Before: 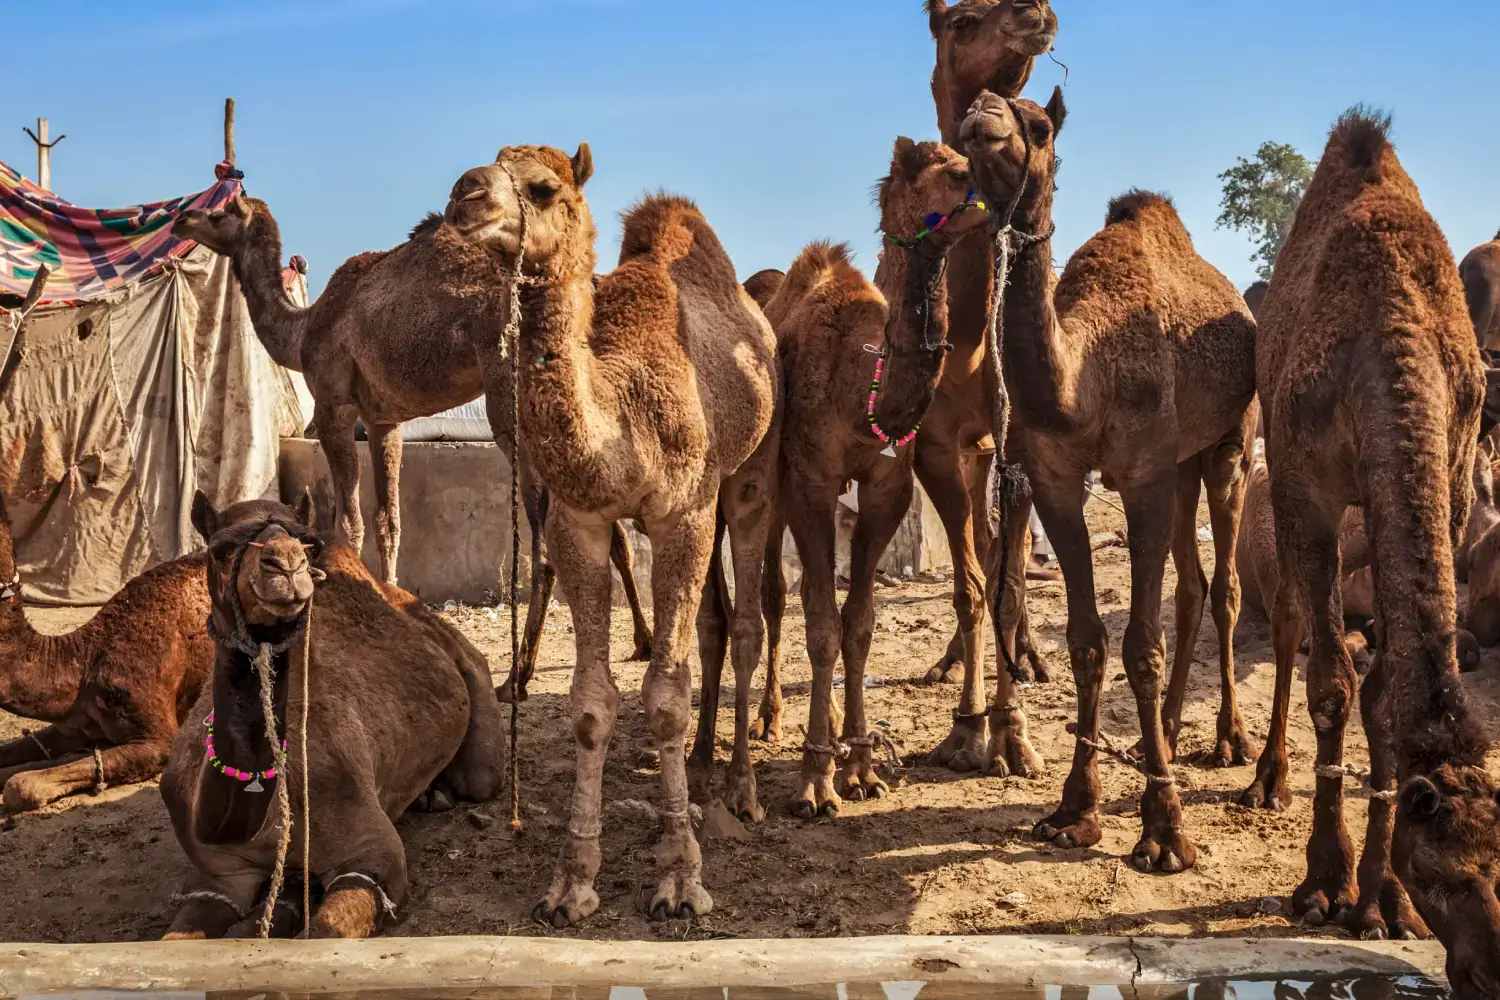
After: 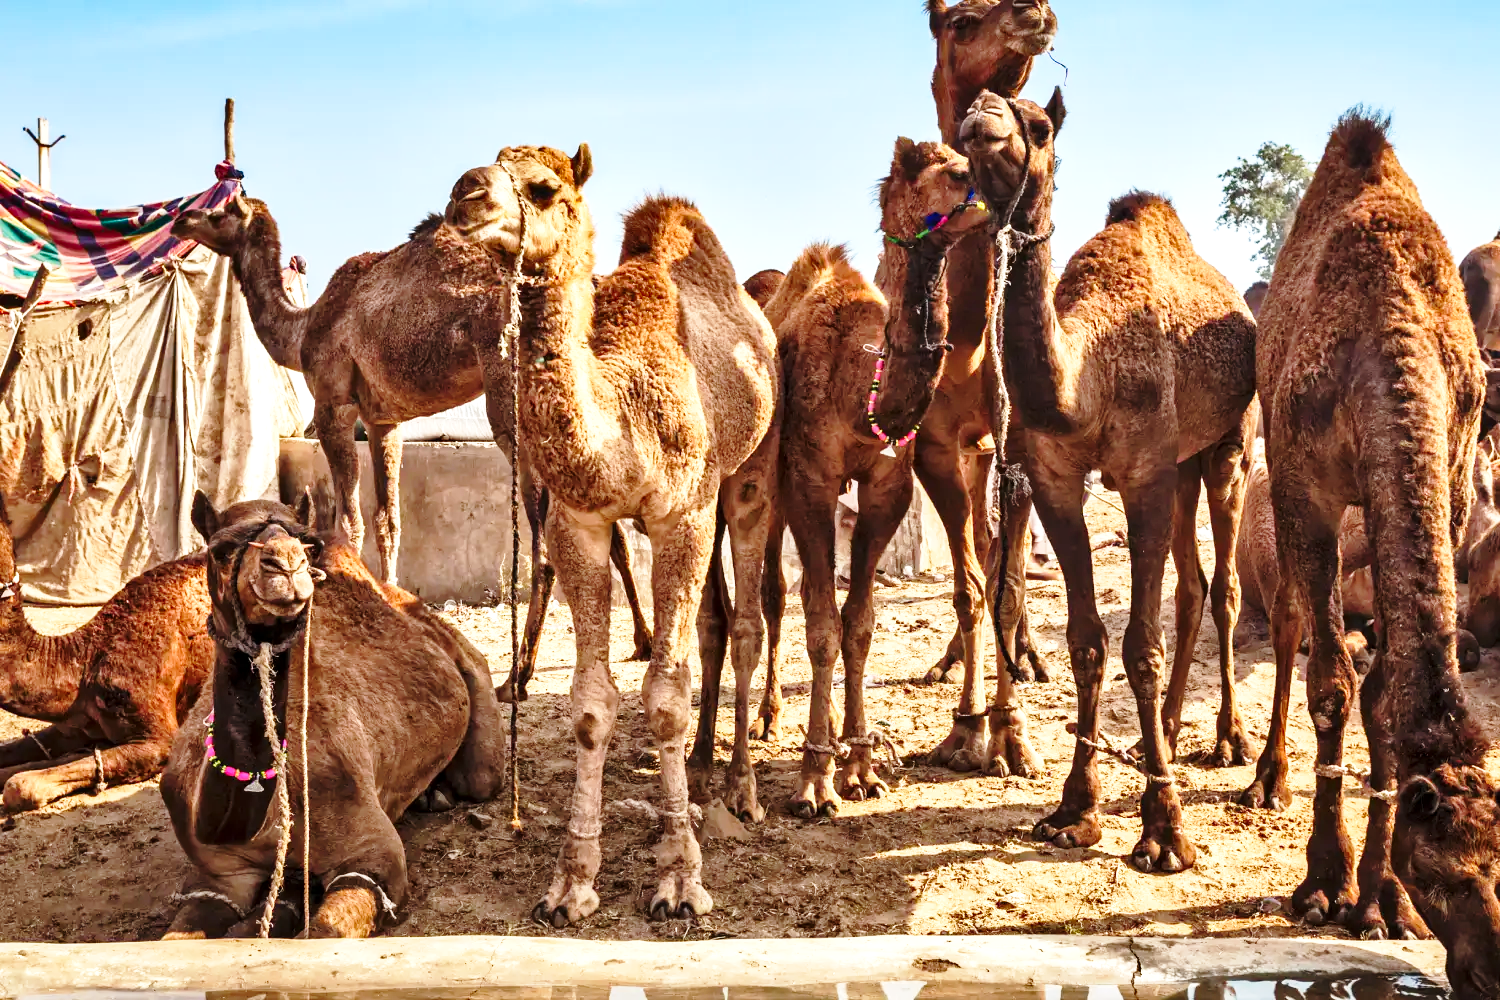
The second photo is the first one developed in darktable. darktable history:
exposure: black level correction 0.001, exposure 0.5 EV, compensate exposure bias true, compensate highlight preservation false
base curve: curves: ch0 [(0, 0) (0.028, 0.03) (0.121, 0.232) (0.46, 0.748) (0.859, 0.968) (1, 1)], preserve colors none
shadows and highlights: shadows 12, white point adjustment 1.2, soften with gaussian
